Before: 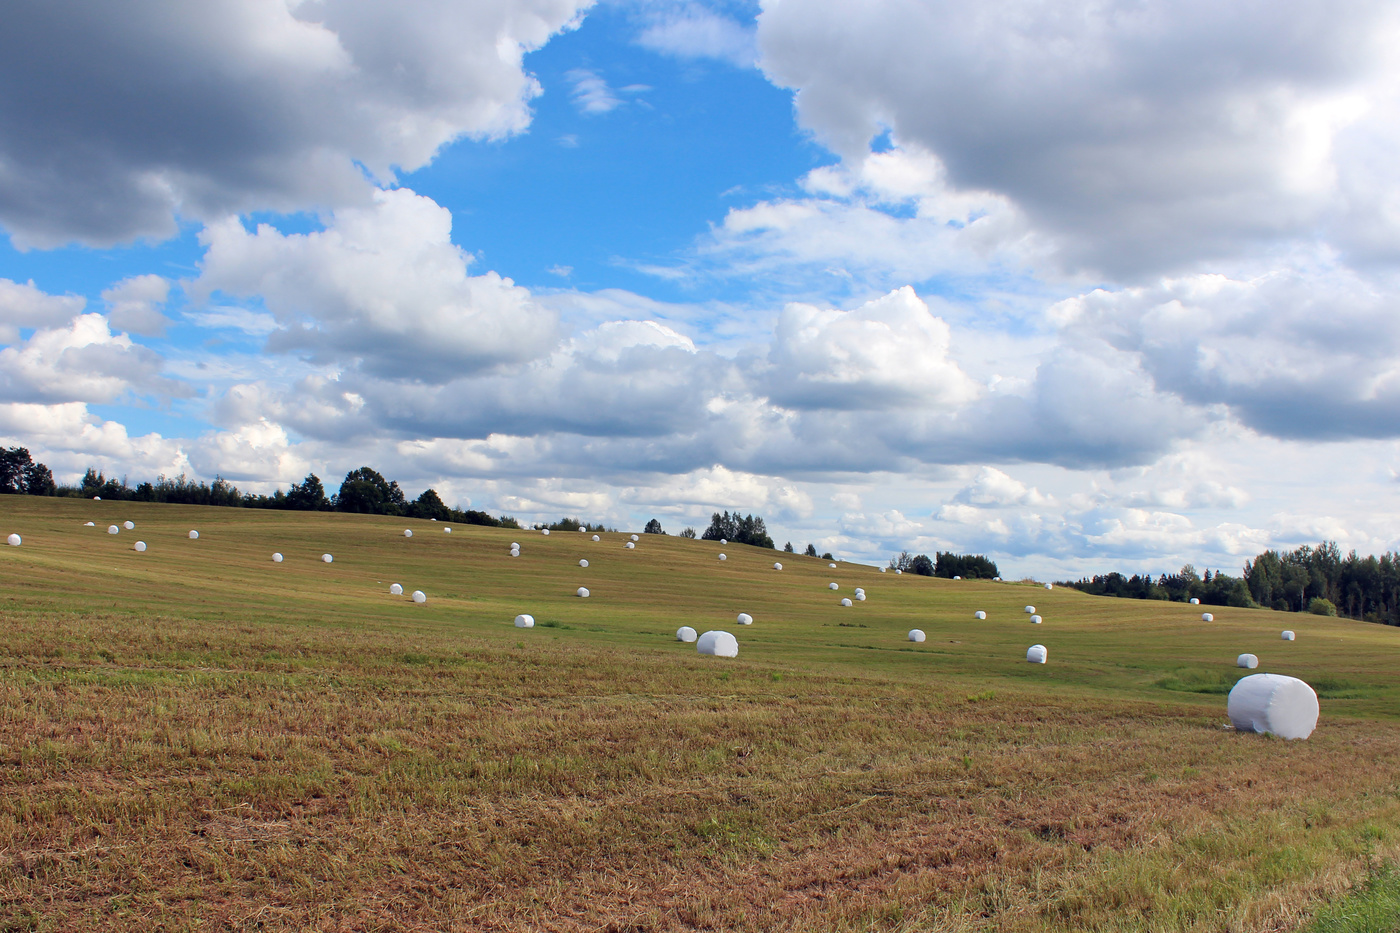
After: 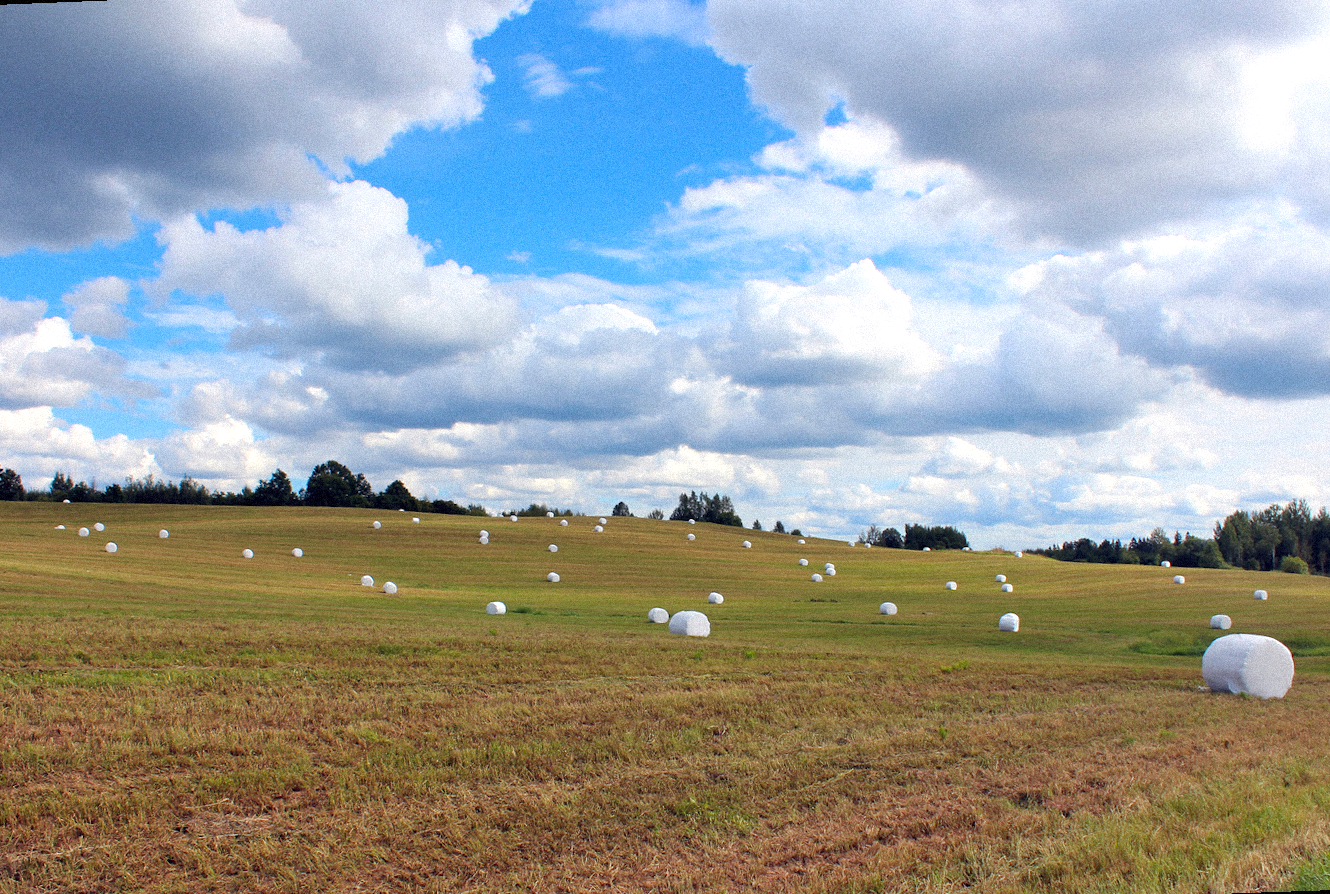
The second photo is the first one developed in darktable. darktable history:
exposure: exposure 0.217 EV, compensate highlight preservation false
color calibration: illuminant same as pipeline (D50), x 0.346, y 0.359, temperature 5002.42 K
rotate and perspective: rotation -2.12°, lens shift (vertical) 0.009, lens shift (horizontal) -0.008, automatic cropping original format, crop left 0.036, crop right 0.964, crop top 0.05, crop bottom 0.959
grain: mid-tones bias 0%
color balance: output saturation 110%
